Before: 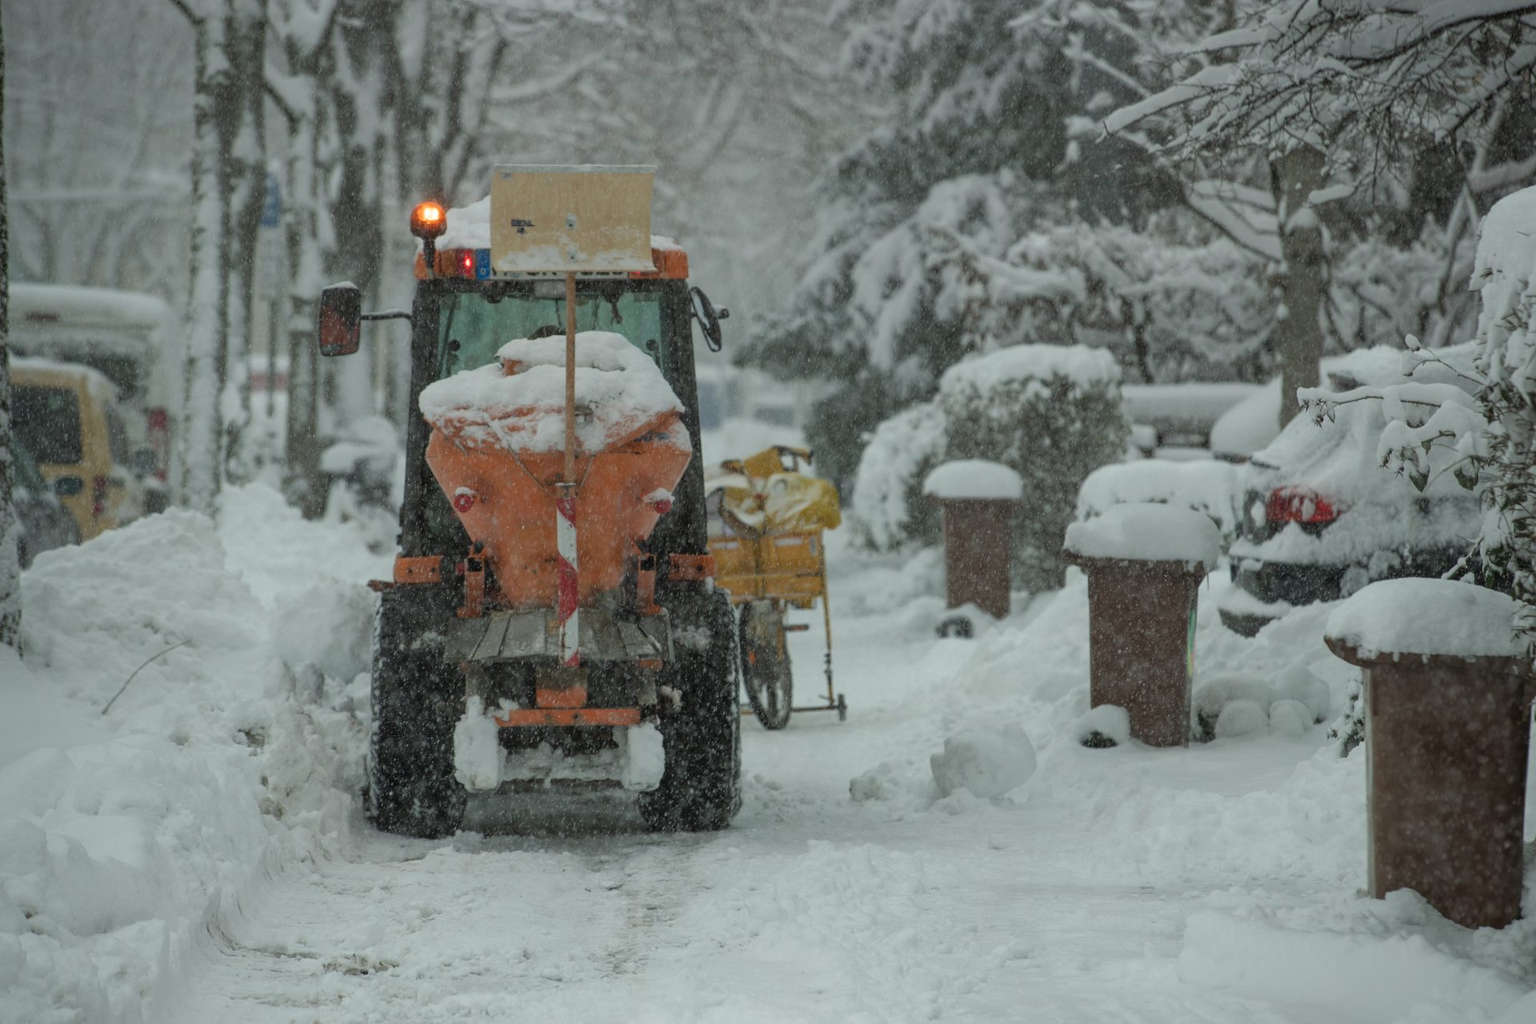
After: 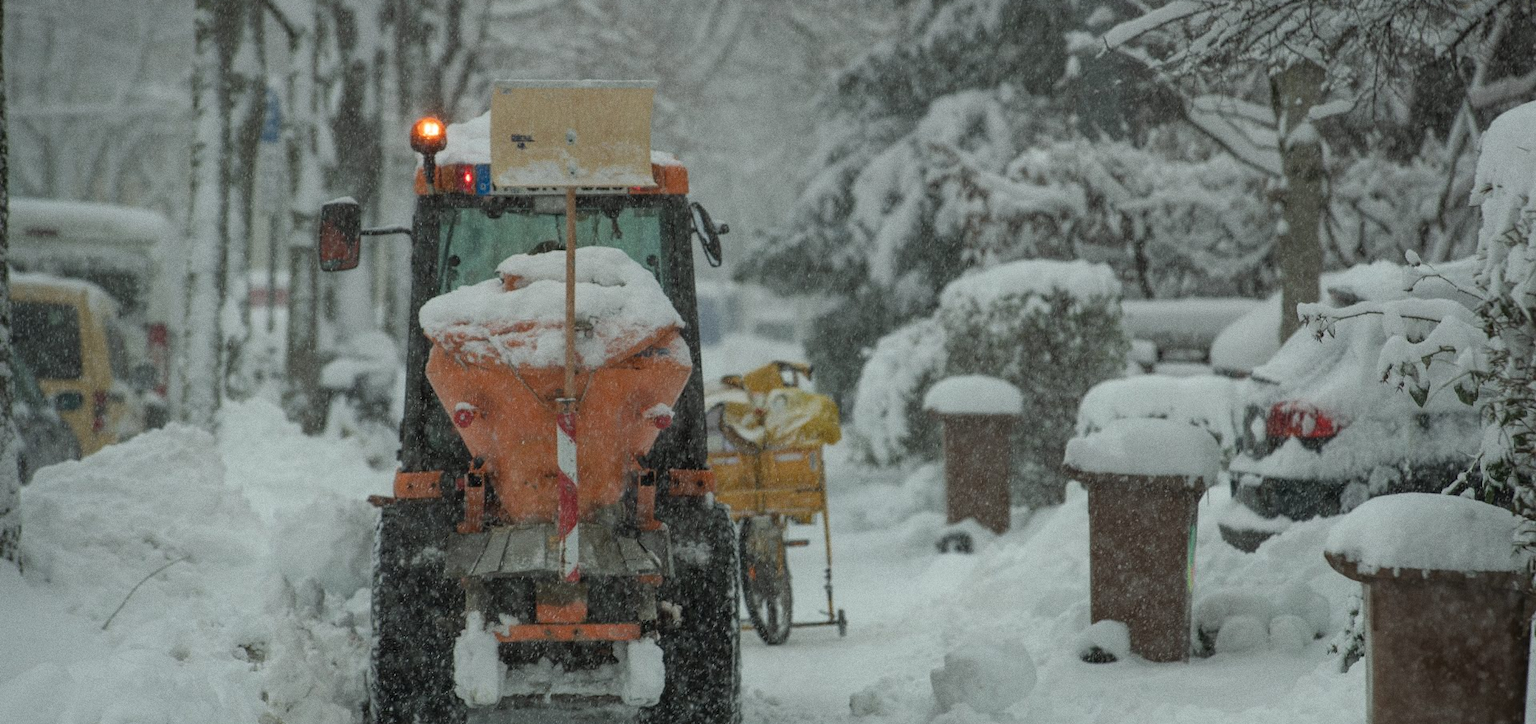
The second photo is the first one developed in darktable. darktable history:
crop and rotate: top 8.293%, bottom 20.996%
grain: coarseness 0.09 ISO
